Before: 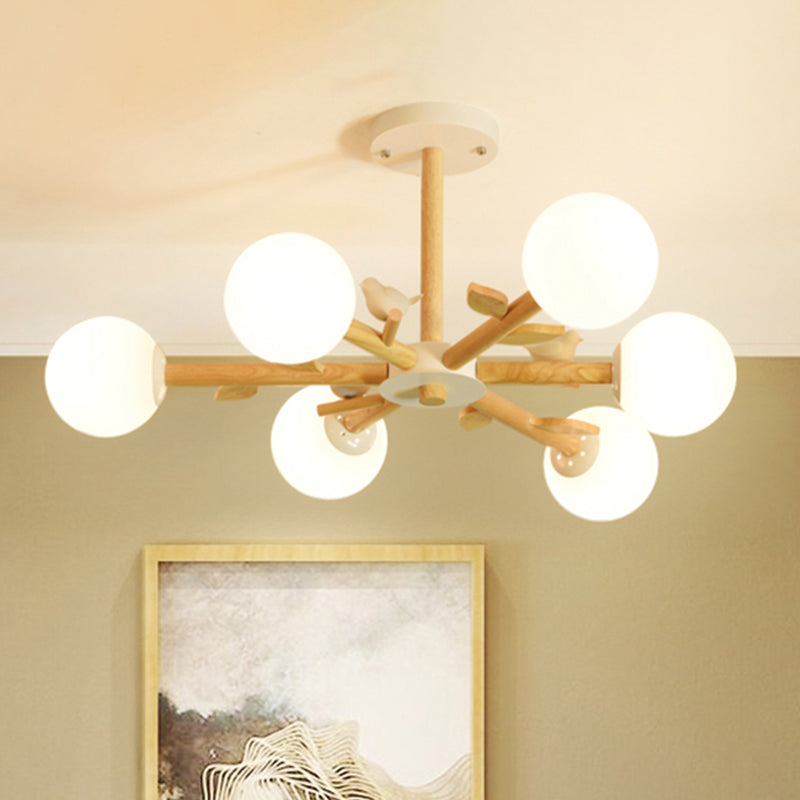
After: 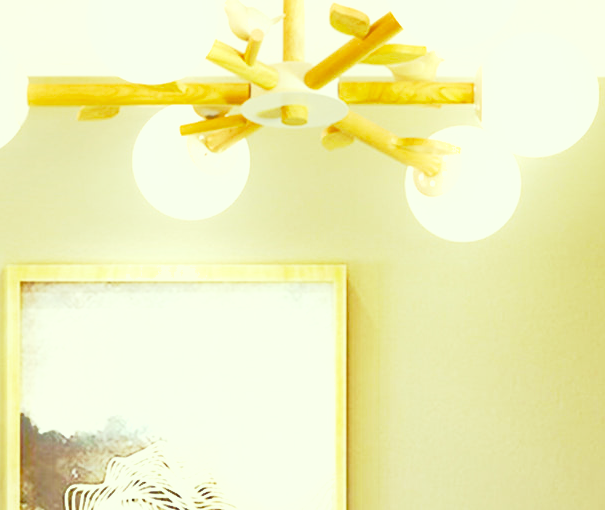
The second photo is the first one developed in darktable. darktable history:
color correction: highlights a* -5.94, highlights b* 11.19
base curve: curves: ch0 [(0, 0) (0.028, 0.03) (0.121, 0.232) (0.46, 0.748) (0.859, 0.968) (1, 1)], preserve colors none
exposure: exposure 0.375 EV, compensate highlight preservation false
color balance: lift [1, 1.001, 0.999, 1.001], gamma [1, 1.004, 1.007, 0.993], gain [1, 0.991, 0.987, 1.013], contrast 7.5%, contrast fulcrum 10%, output saturation 115%
crop and rotate: left 17.299%, top 35.115%, right 7.015%, bottom 1.024%
color calibration: x 0.372, y 0.386, temperature 4283.97 K
shadows and highlights: on, module defaults
contrast equalizer: octaves 7, y [[0.6 ×6], [0.55 ×6], [0 ×6], [0 ×6], [0 ×6]], mix -1
